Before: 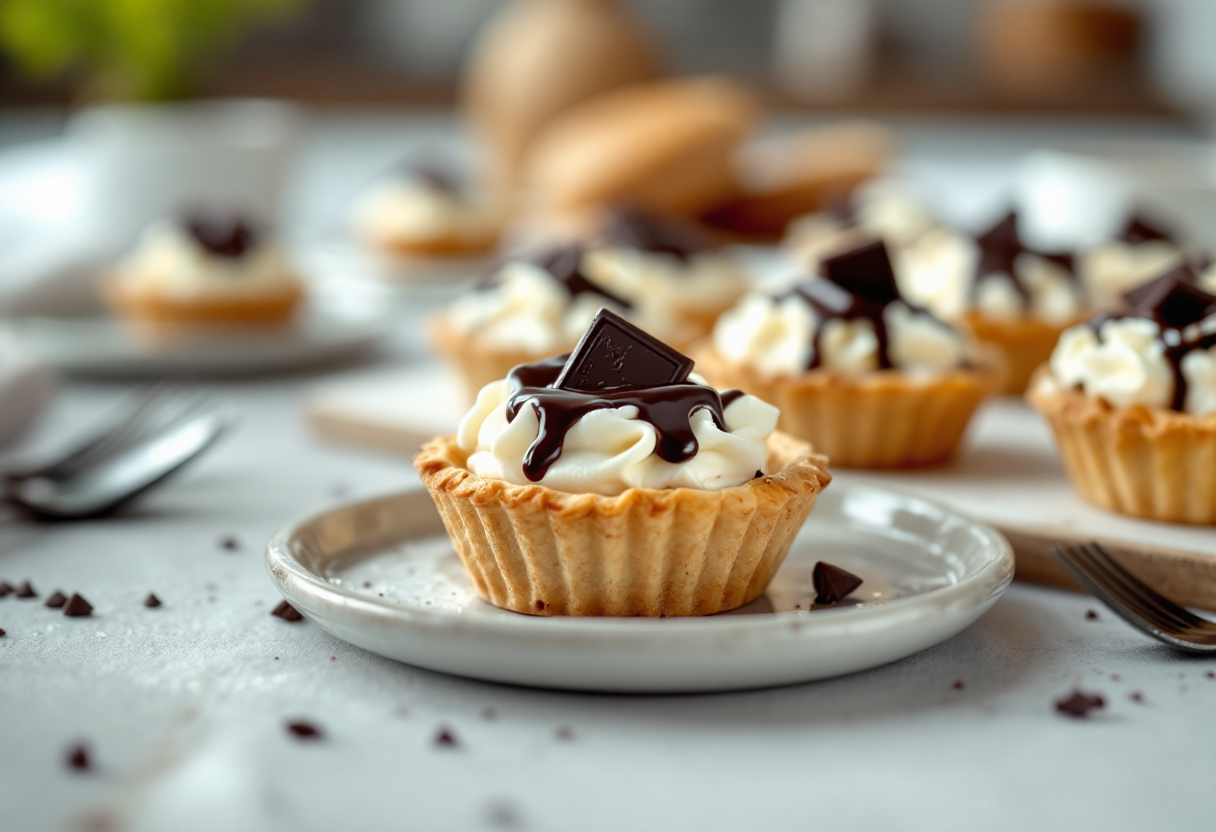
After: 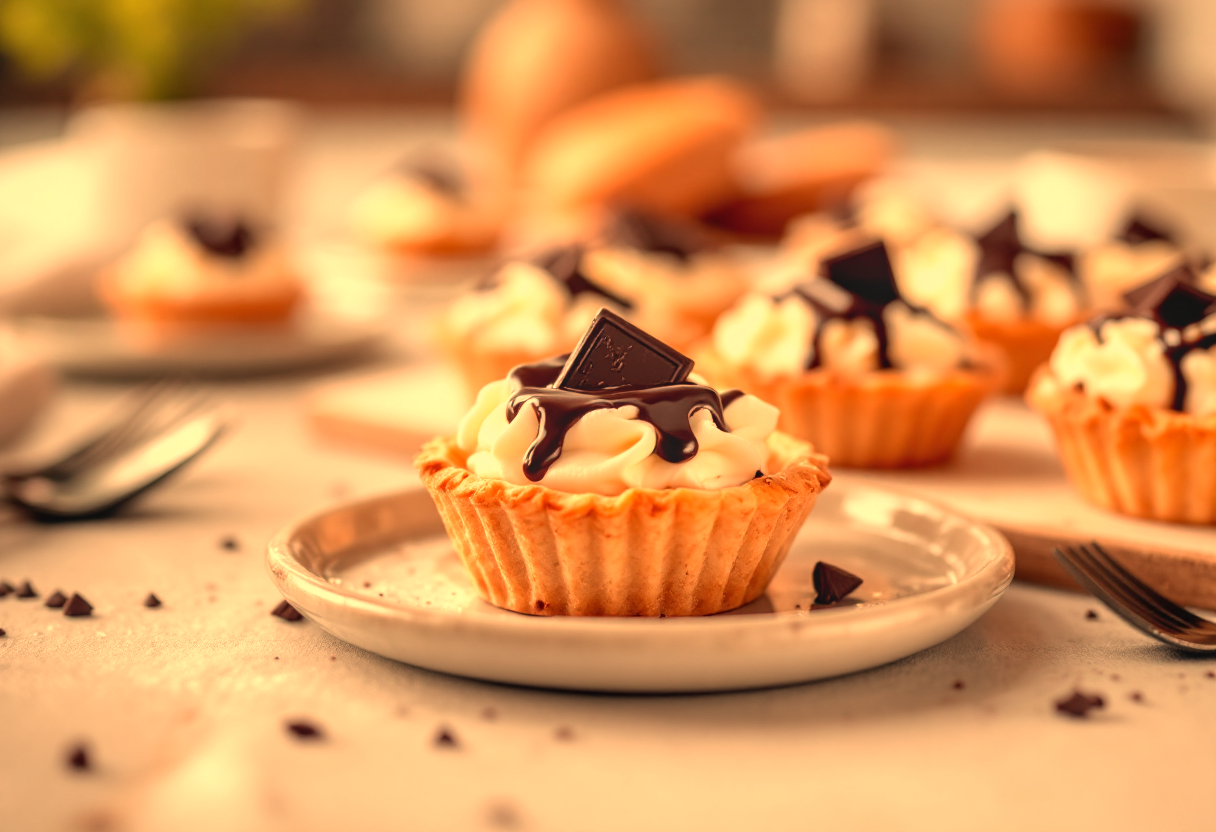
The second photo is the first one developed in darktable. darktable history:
white balance: red 1.467, blue 0.684
local contrast: detail 110%
